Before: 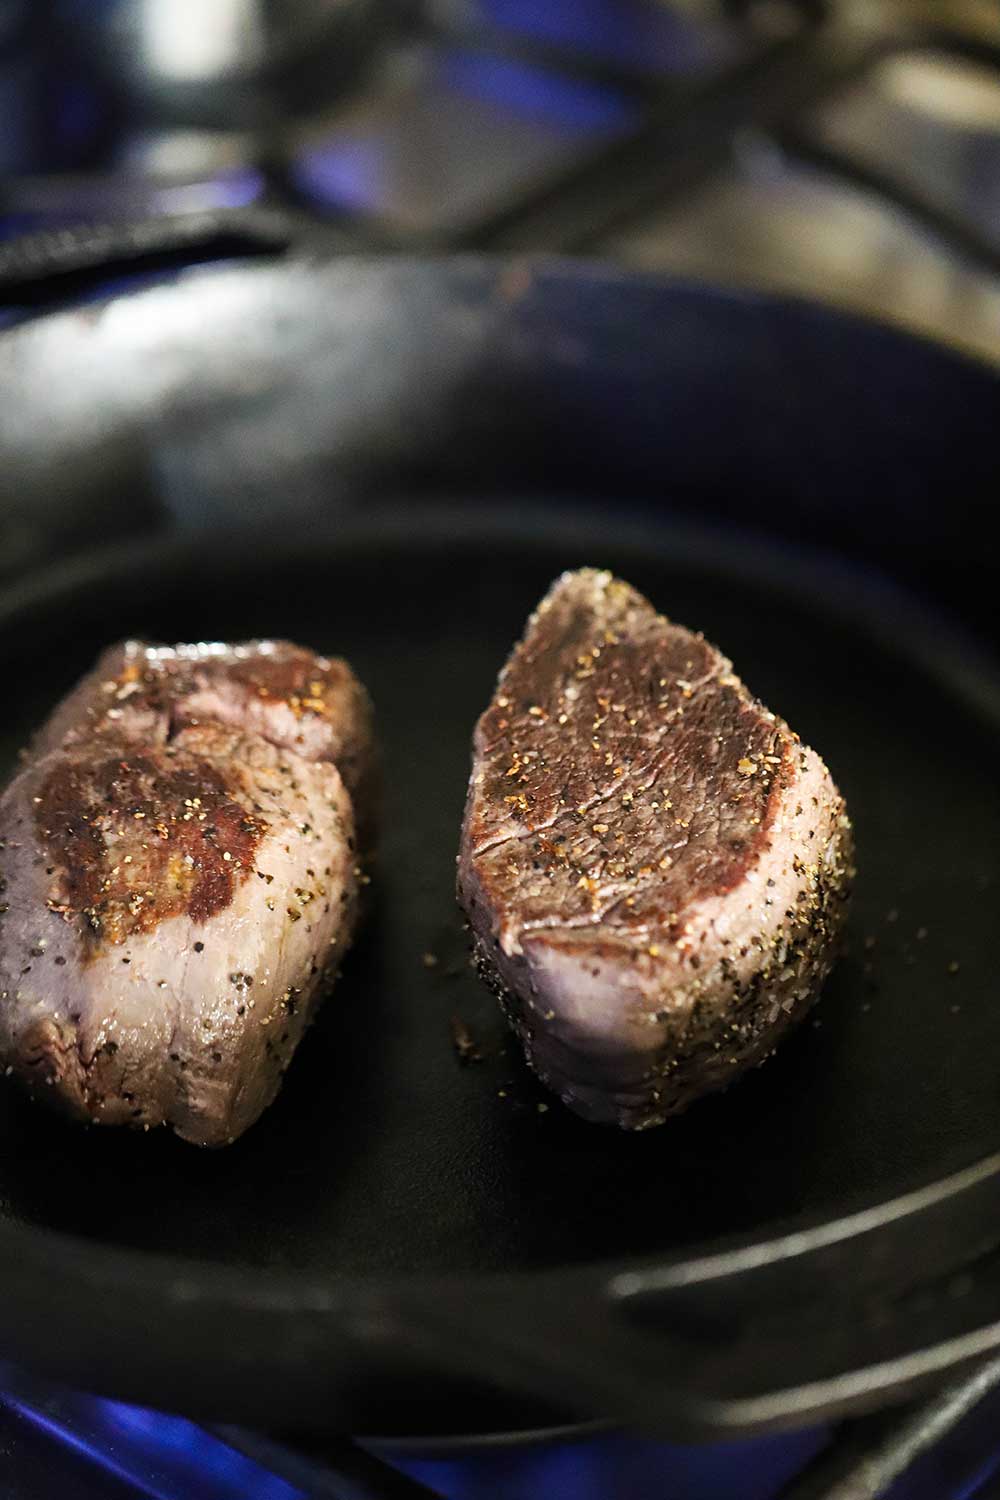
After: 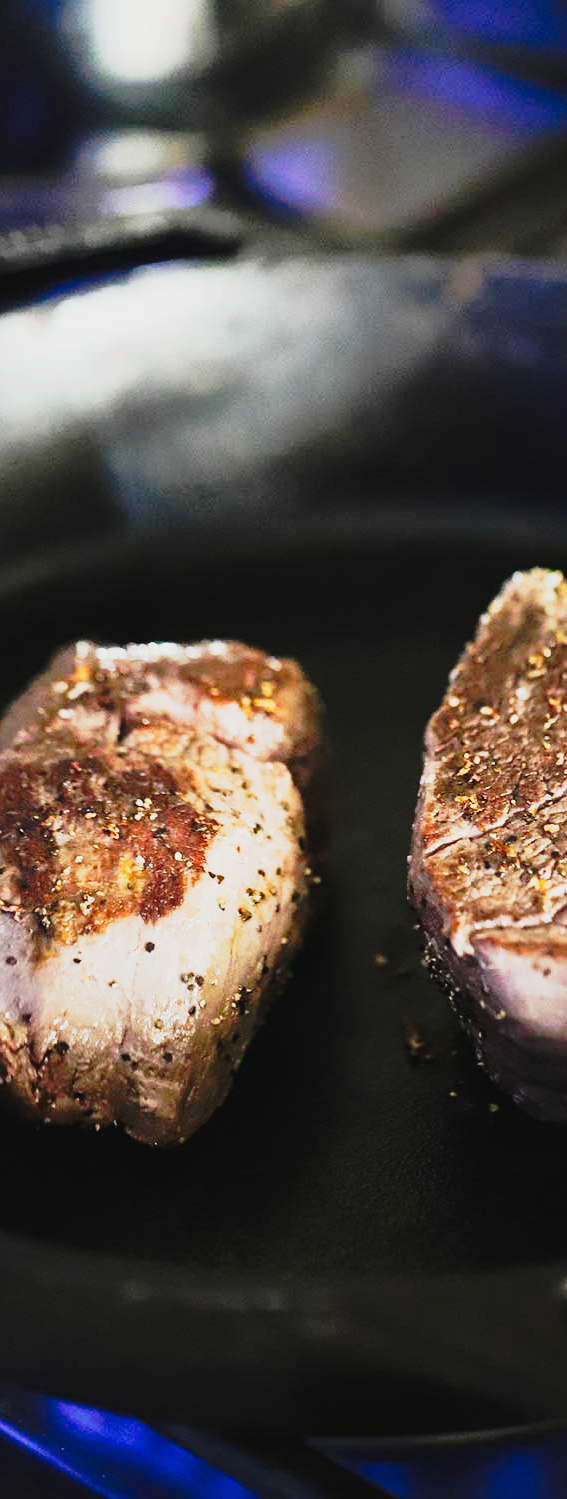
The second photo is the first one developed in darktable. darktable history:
crop: left 4.963%, right 38.275%
exposure: exposure 0.609 EV, compensate highlight preservation false
tone curve: curves: ch0 [(0, 0.032) (0.094, 0.08) (0.265, 0.208) (0.41, 0.417) (0.498, 0.496) (0.638, 0.673) (0.819, 0.841) (0.96, 0.899)]; ch1 [(0, 0) (0.161, 0.092) (0.37, 0.302) (0.417, 0.434) (0.495, 0.504) (0.576, 0.589) (0.725, 0.765) (1, 1)]; ch2 [(0, 0) (0.352, 0.403) (0.45, 0.469) (0.521, 0.515) (0.59, 0.579) (1, 1)], preserve colors none
